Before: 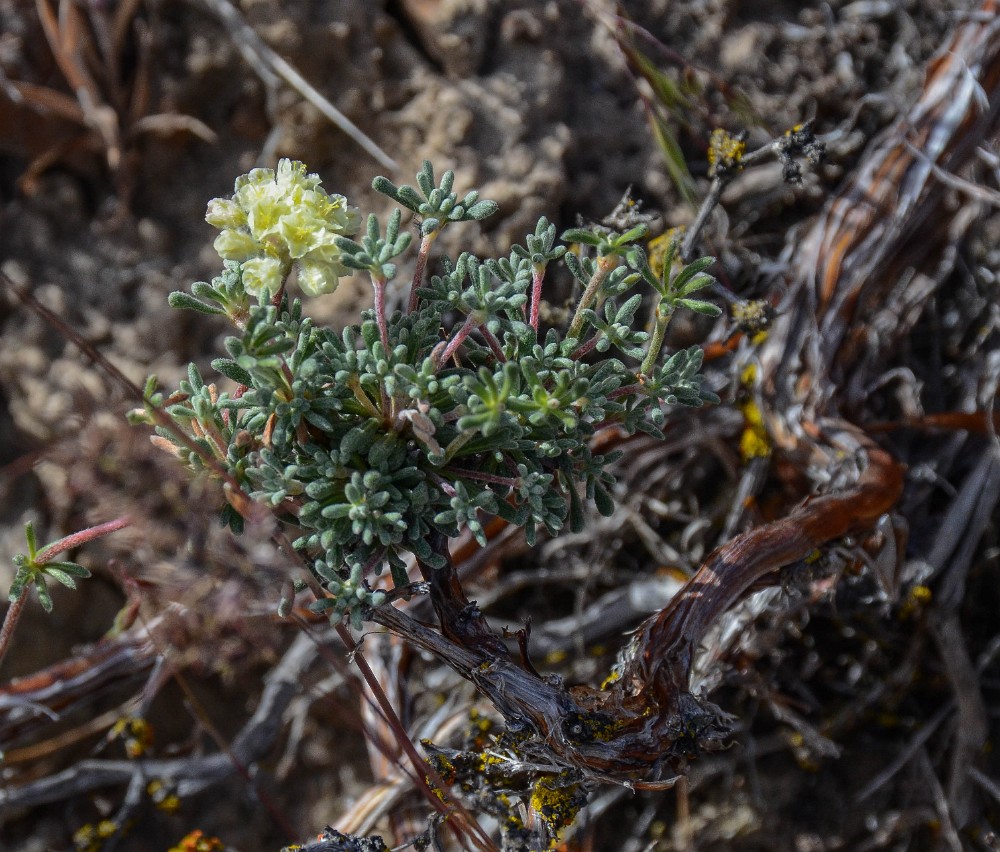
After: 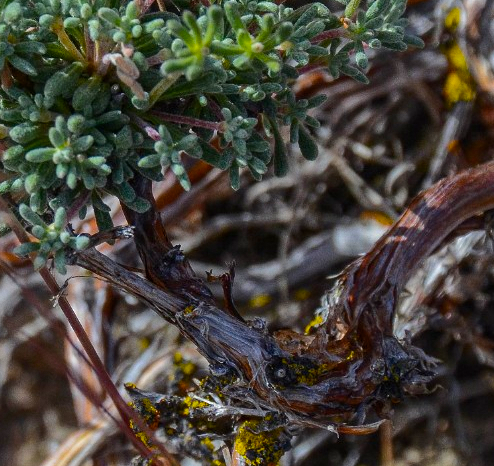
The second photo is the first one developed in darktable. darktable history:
color balance rgb: perceptual saturation grading › global saturation 25%, perceptual brilliance grading › mid-tones 10%, perceptual brilliance grading › shadows 15%, global vibrance 20%
crop: left 29.672%, top 41.786%, right 20.851%, bottom 3.487%
grain: coarseness 0.09 ISO, strength 10%
